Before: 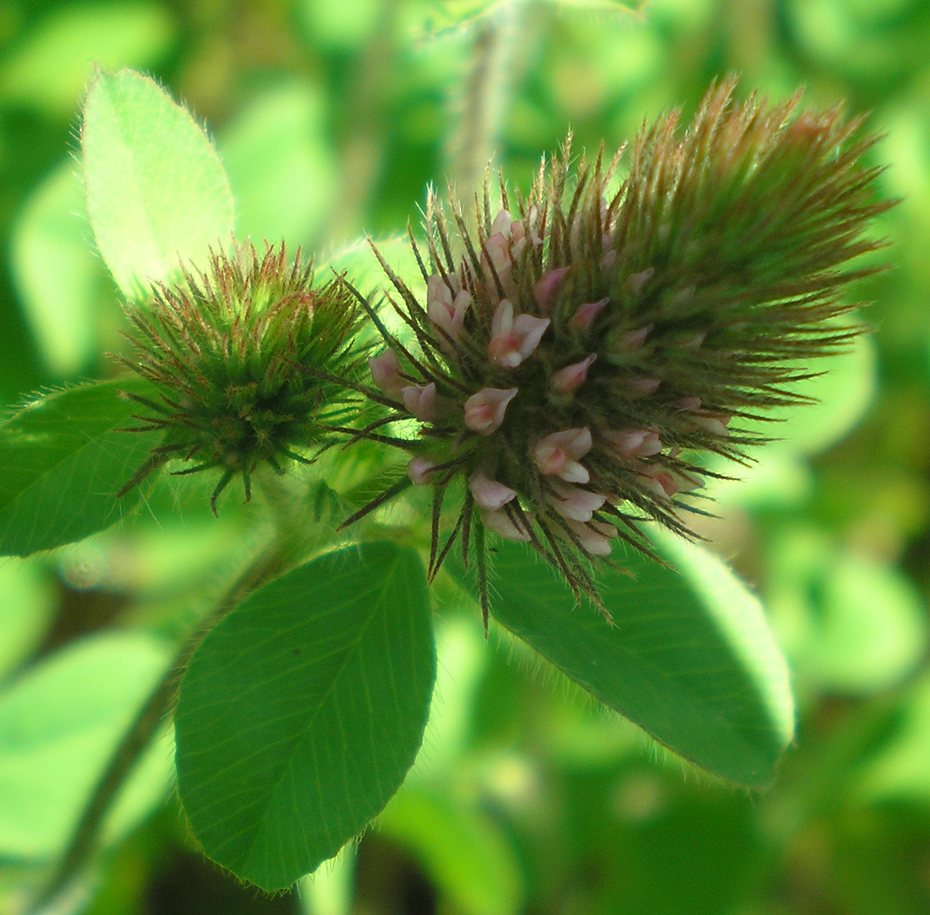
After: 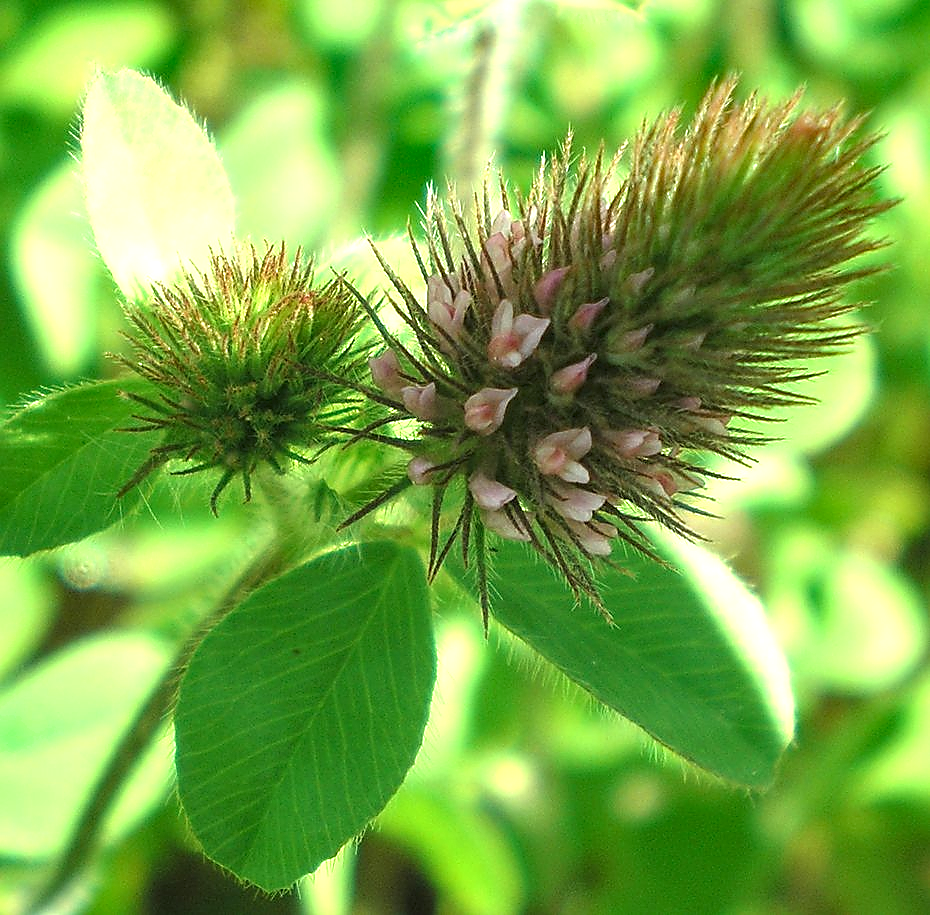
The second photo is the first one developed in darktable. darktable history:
sharpen: radius 1.361, amount 1.256, threshold 0.627
exposure: exposure 0.731 EV, compensate exposure bias true, compensate highlight preservation false
shadows and highlights: shadows 52.14, highlights -28.77, soften with gaussian
local contrast: detail 130%
